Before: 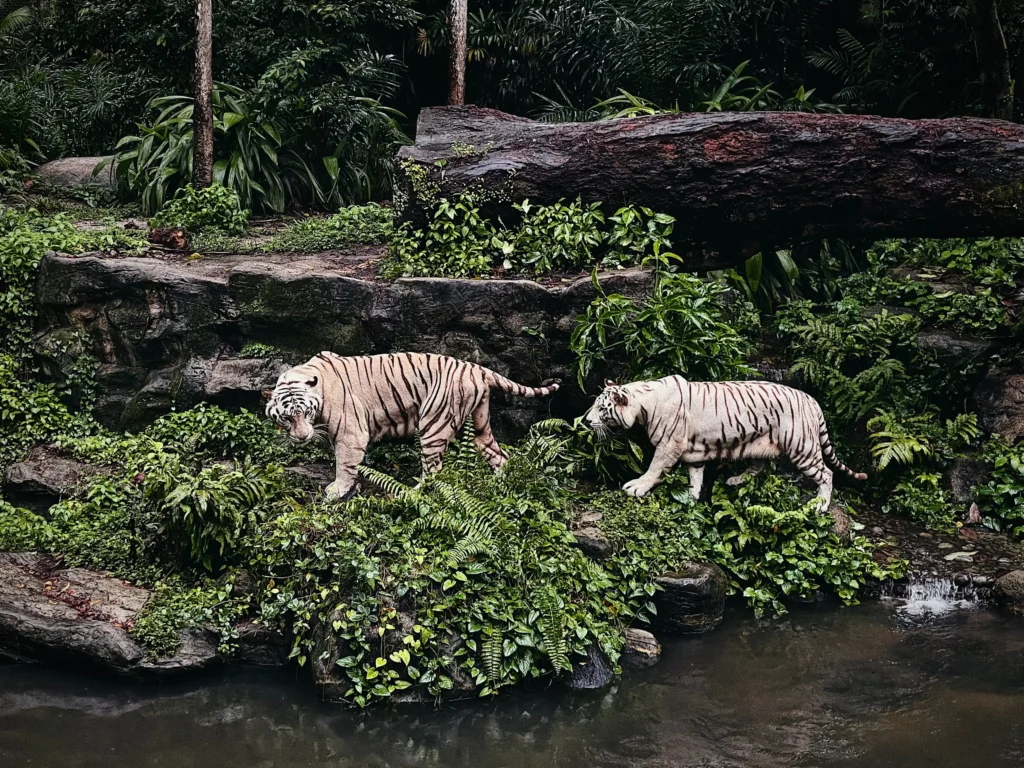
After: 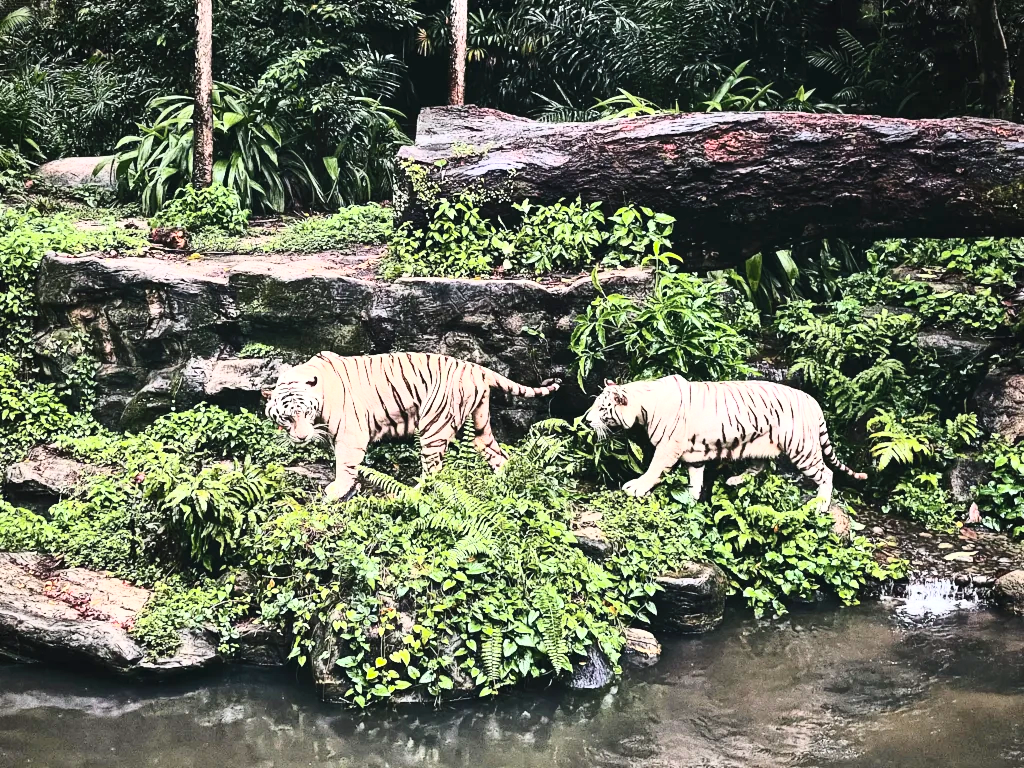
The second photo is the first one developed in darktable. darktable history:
exposure: black level correction 0, exposure 0.696 EV, compensate exposure bias true, compensate highlight preservation false
contrast brightness saturation: contrast 0.199, brightness 0.163, saturation 0.222
tone curve: curves: ch0 [(0, 0) (0.003, 0.003) (0.011, 0.013) (0.025, 0.029) (0.044, 0.052) (0.069, 0.082) (0.1, 0.118) (0.136, 0.161) (0.177, 0.21) (0.224, 0.27) (0.277, 0.38) (0.335, 0.49) (0.399, 0.594) (0.468, 0.692) (0.543, 0.794) (0.623, 0.857) (0.709, 0.919) (0.801, 0.955) (0.898, 0.978) (1, 1)], color space Lab, independent channels, preserve colors none
